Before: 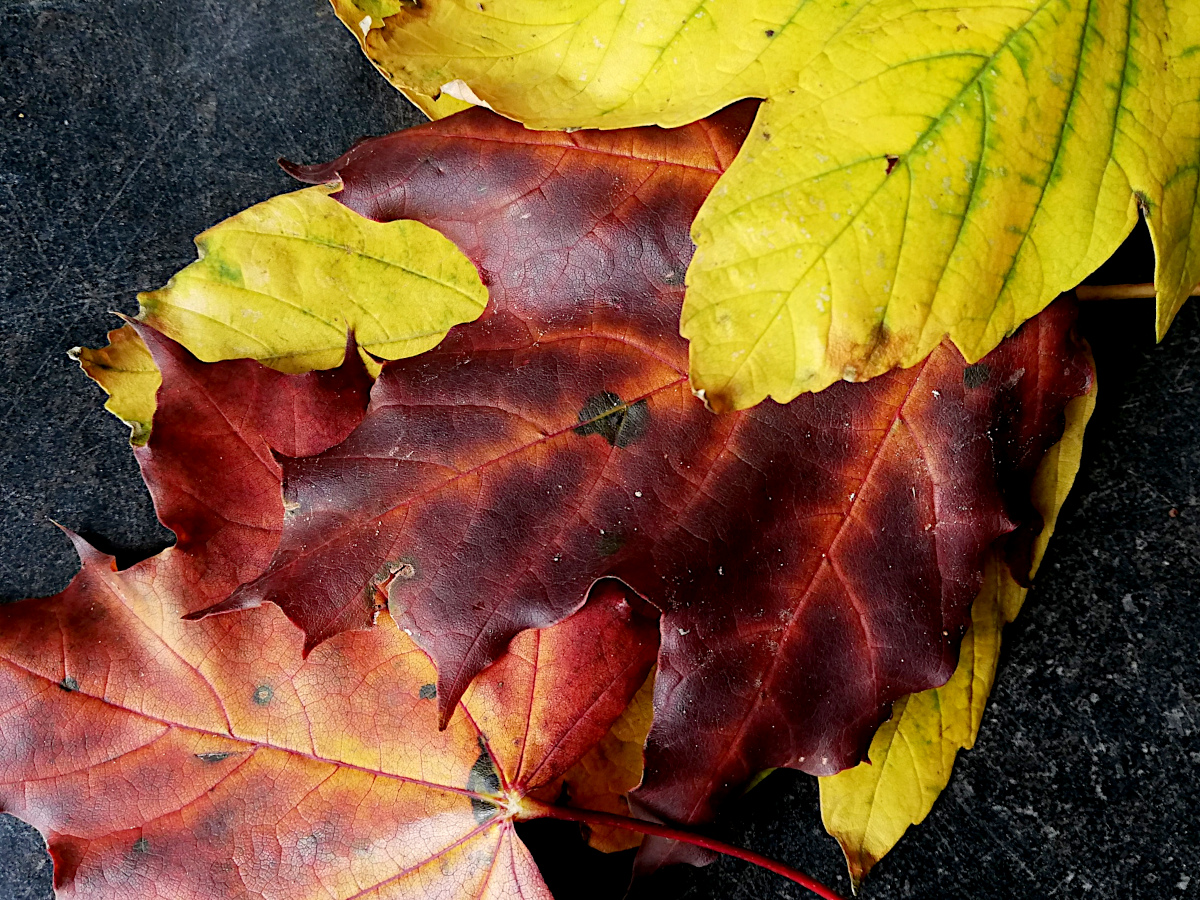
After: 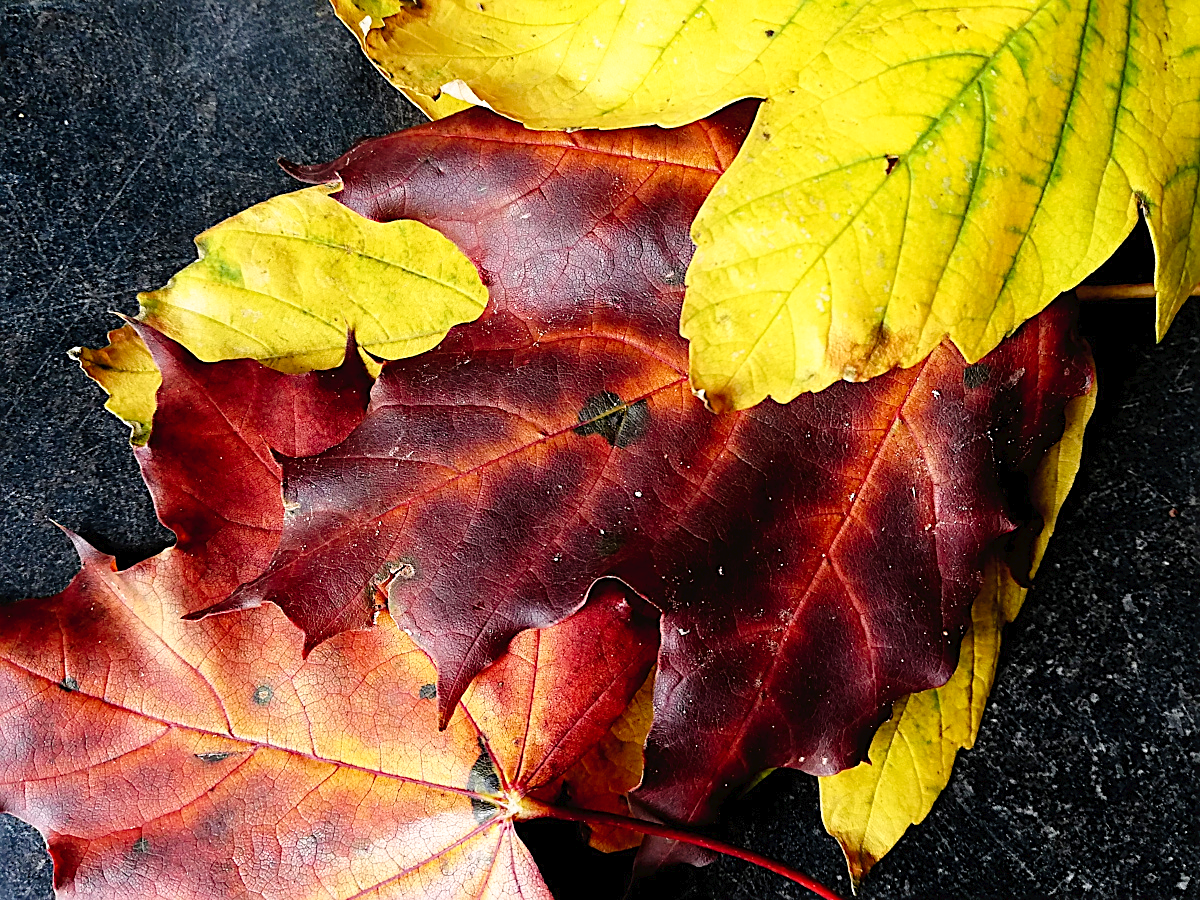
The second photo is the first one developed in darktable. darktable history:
sharpen: on, module defaults
tone curve: curves: ch0 [(0, 0) (0.003, 0.025) (0.011, 0.025) (0.025, 0.029) (0.044, 0.035) (0.069, 0.053) (0.1, 0.083) (0.136, 0.118) (0.177, 0.163) (0.224, 0.22) (0.277, 0.295) (0.335, 0.371) (0.399, 0.444) (0.468, 0.524) (0.543, 0.618) (0.623, 0.702) (0.709, 0.79) (0.801, 0.89) (0.898, 0.973) (1, 1)], preserve colors none
